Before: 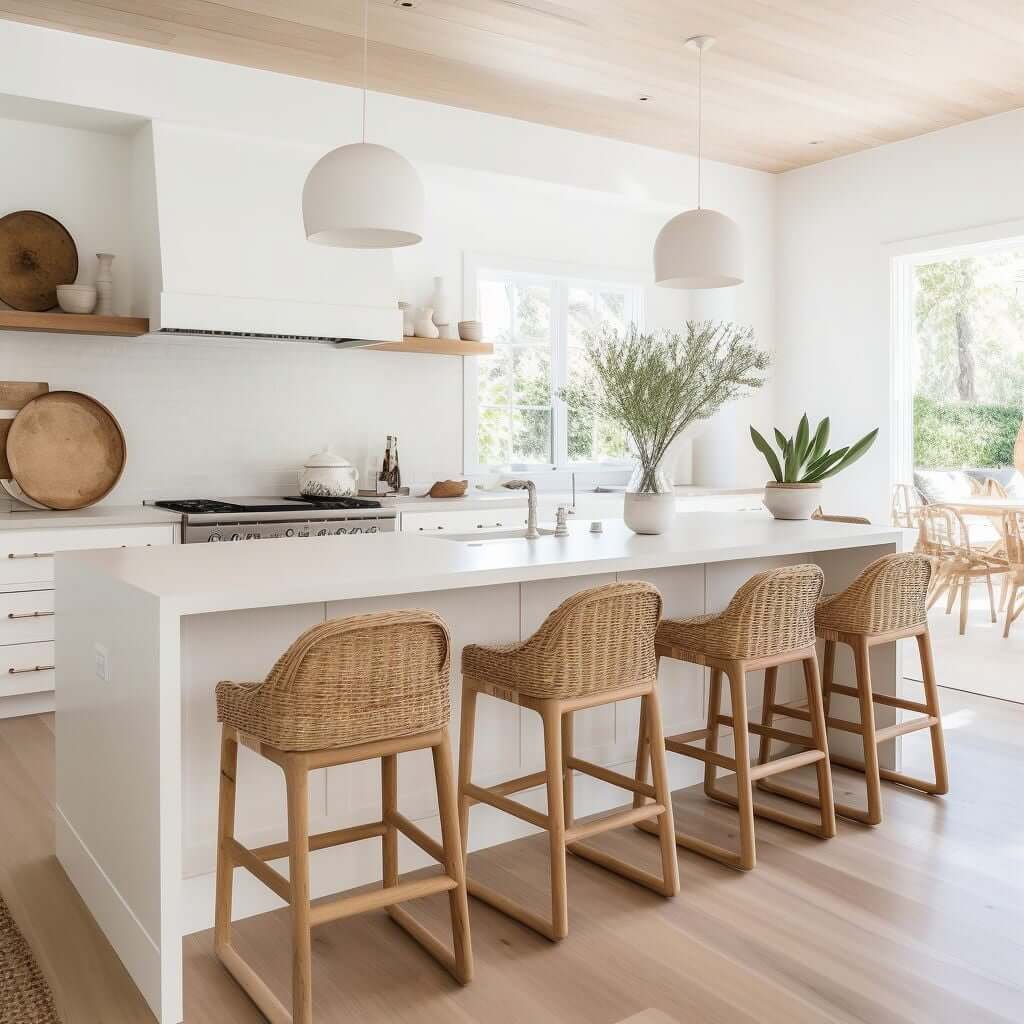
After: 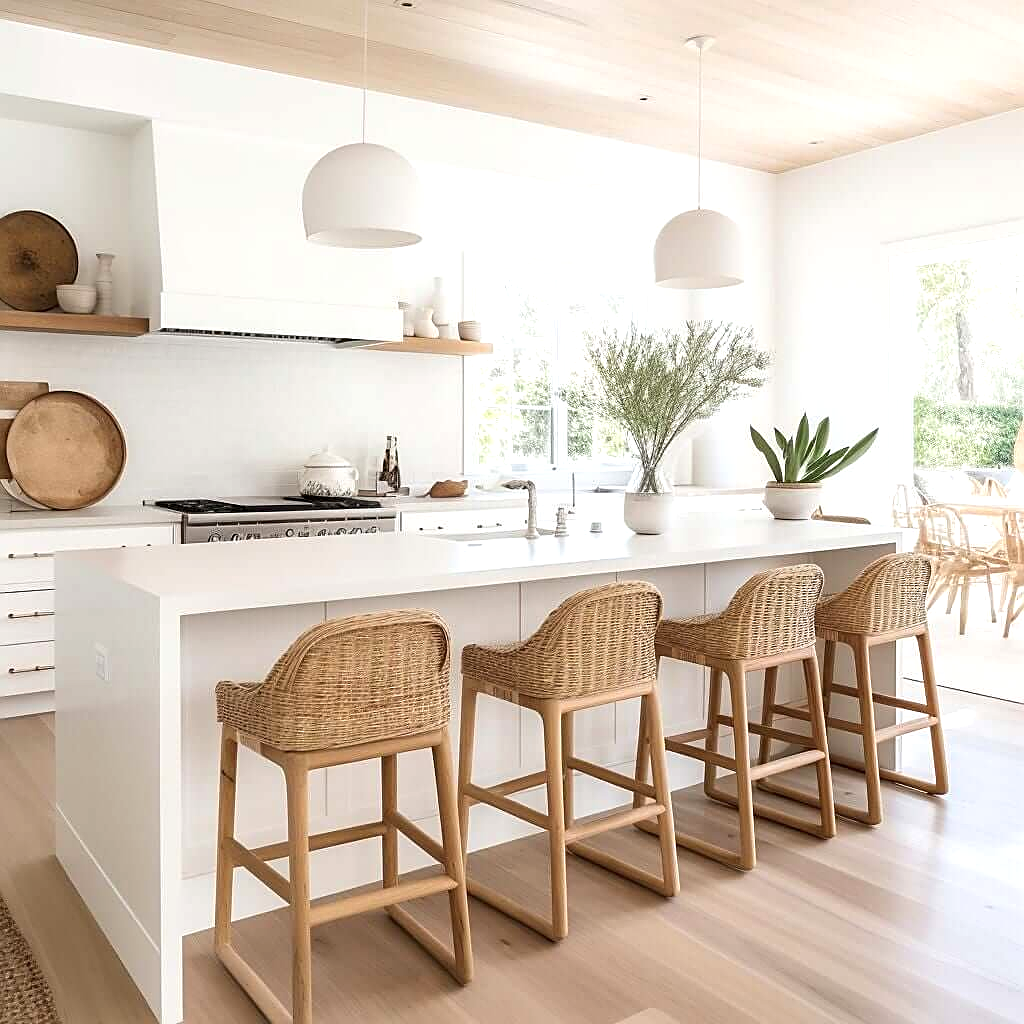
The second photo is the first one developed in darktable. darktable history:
tone equalizer: on, module defaults
exposure: exposure 0.37 EV, compensate highlight preservation false
sharpen: amount 0.541
